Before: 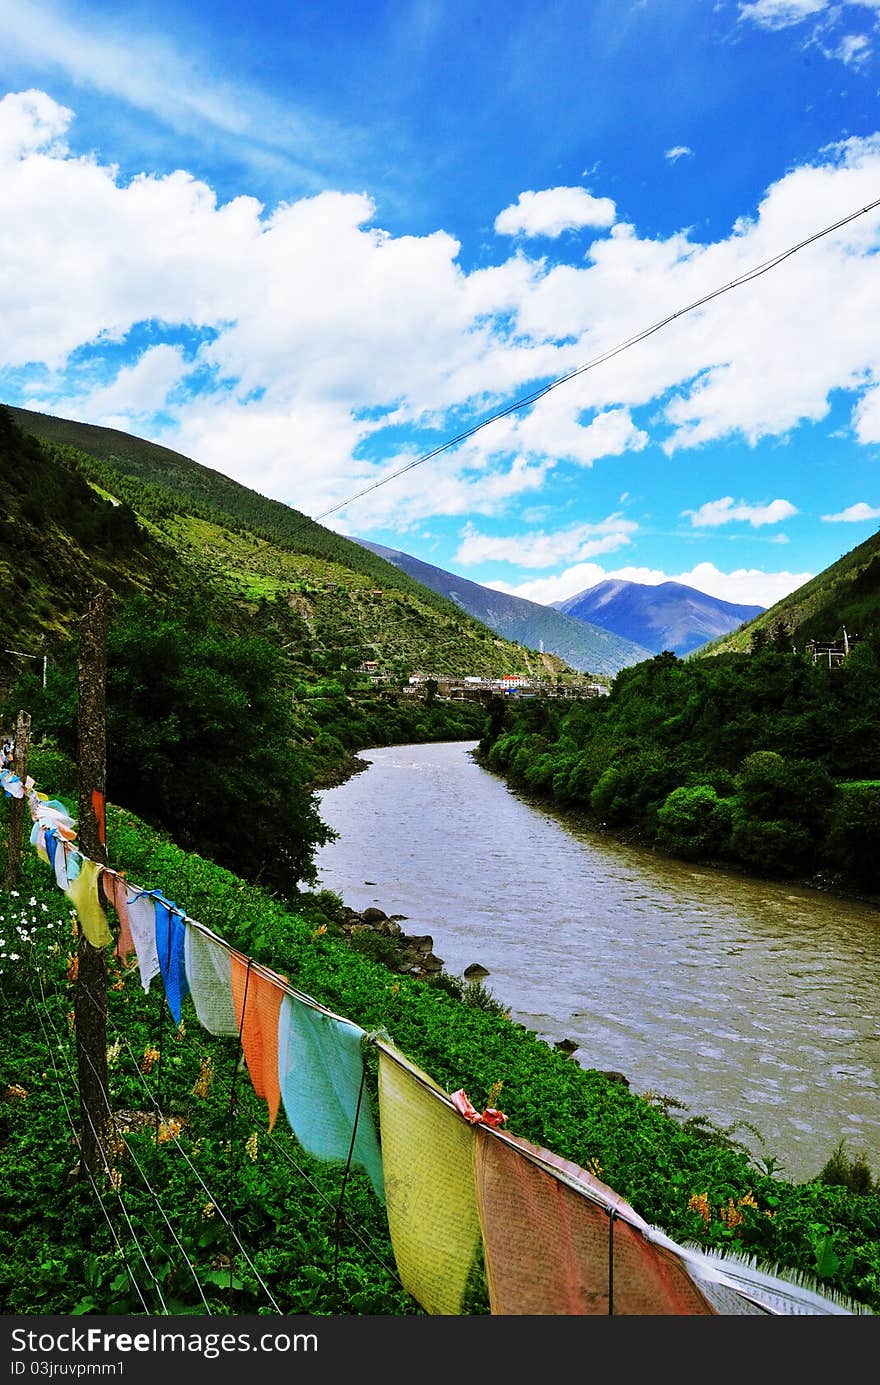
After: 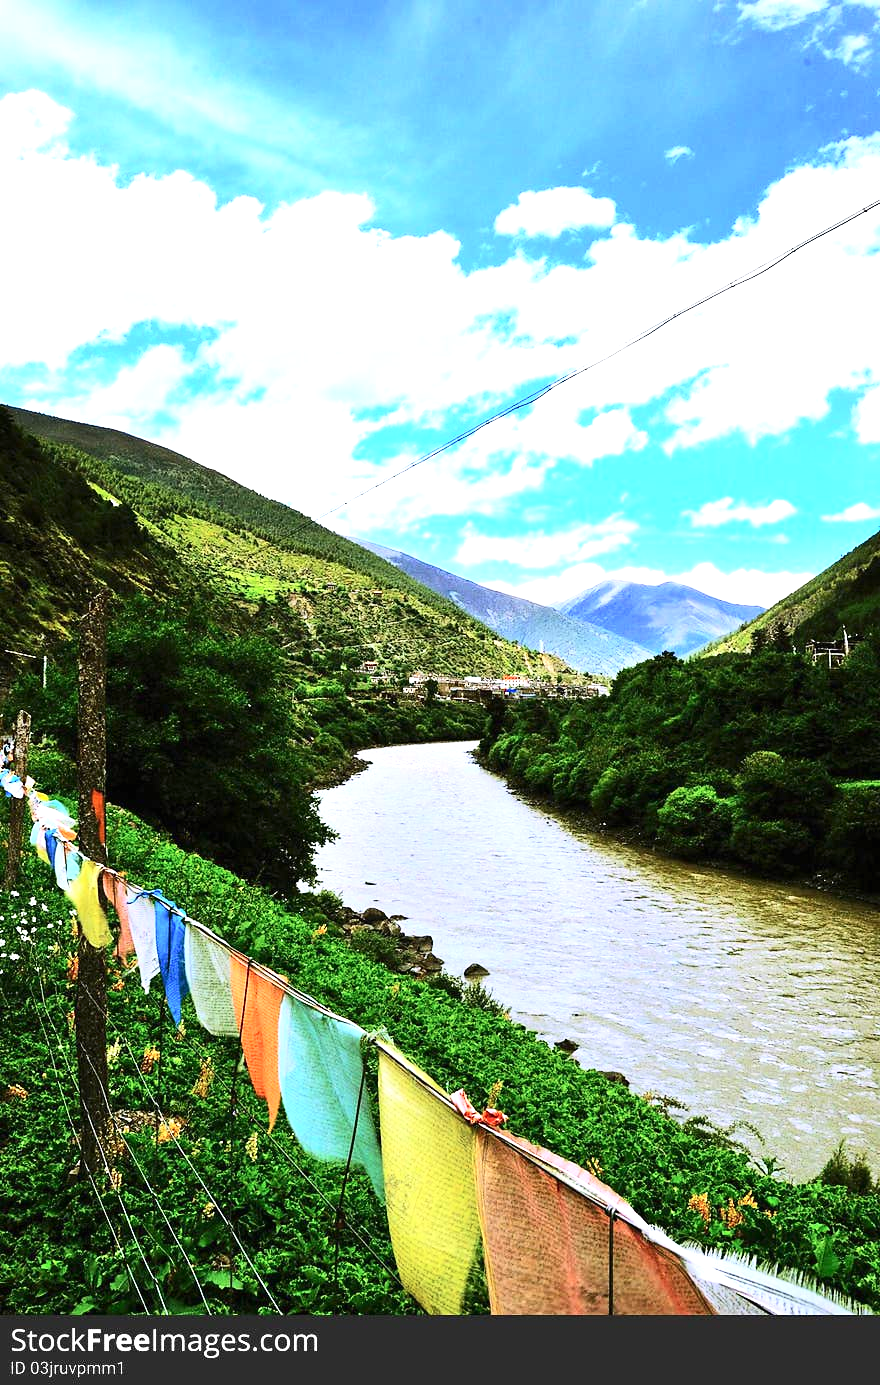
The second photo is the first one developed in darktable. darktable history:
exposure: black level correction 0, exposure 0.839 EV, compensate highlight preservation false
contrast brightness saturation: contrast 0.243, brightness 0.09
